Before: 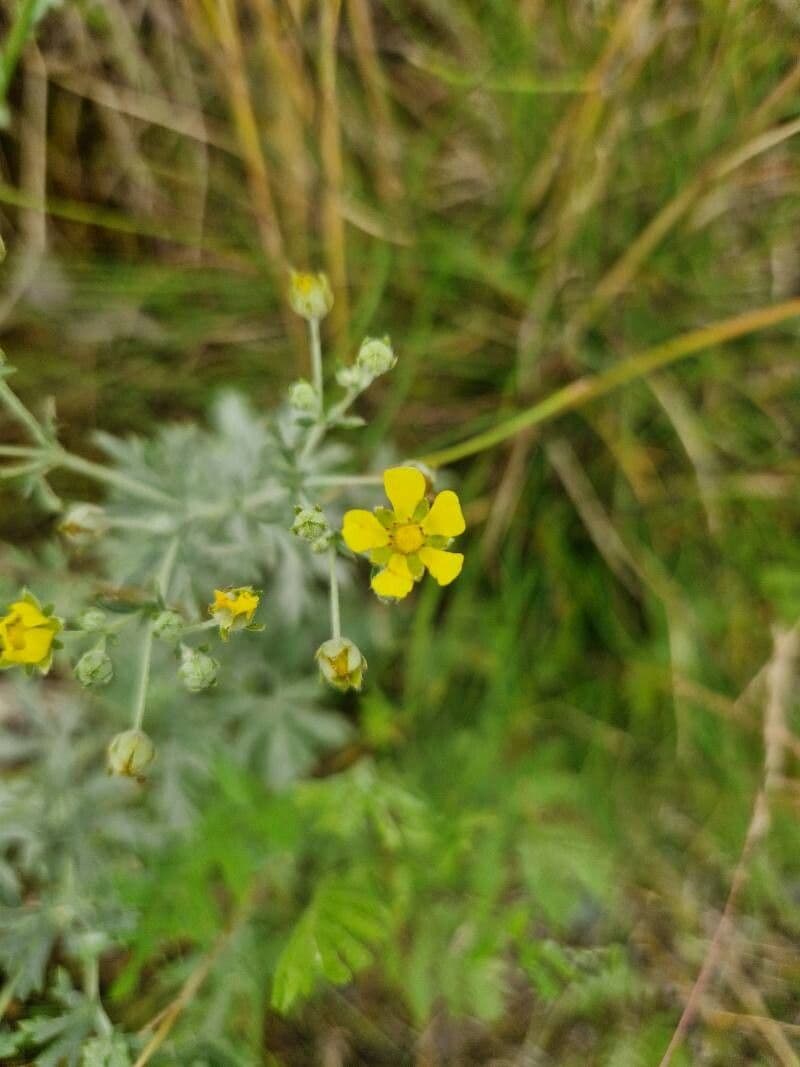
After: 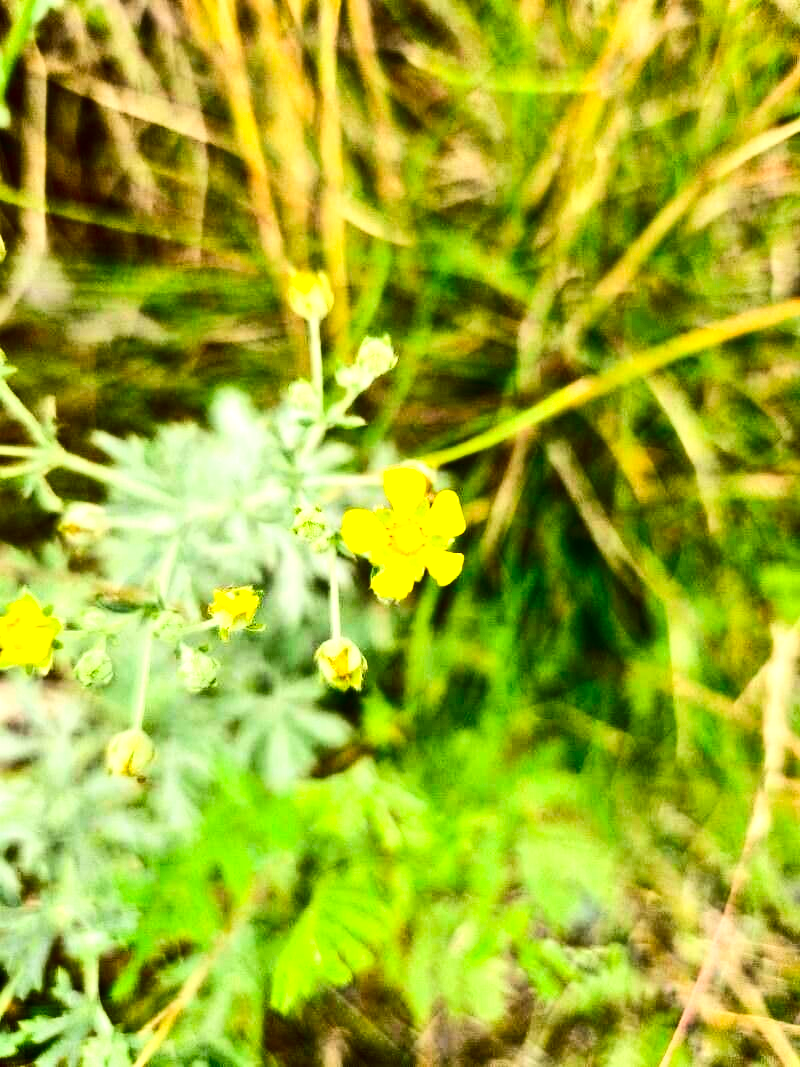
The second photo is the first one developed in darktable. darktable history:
exposure: black level correction 0, exposure 1.5 EV, compensate exposure bias true, compensate highlight preservation false
contrast brightness saturation: contrast 0.09, brightness -0.59, saturation 0.17
base curve: curves: ch0 [(0, 0) (0.005, 0.002) (0.193, 0.295) (0.399, 0.664) (0.75, 0.928) (1, 1)]
